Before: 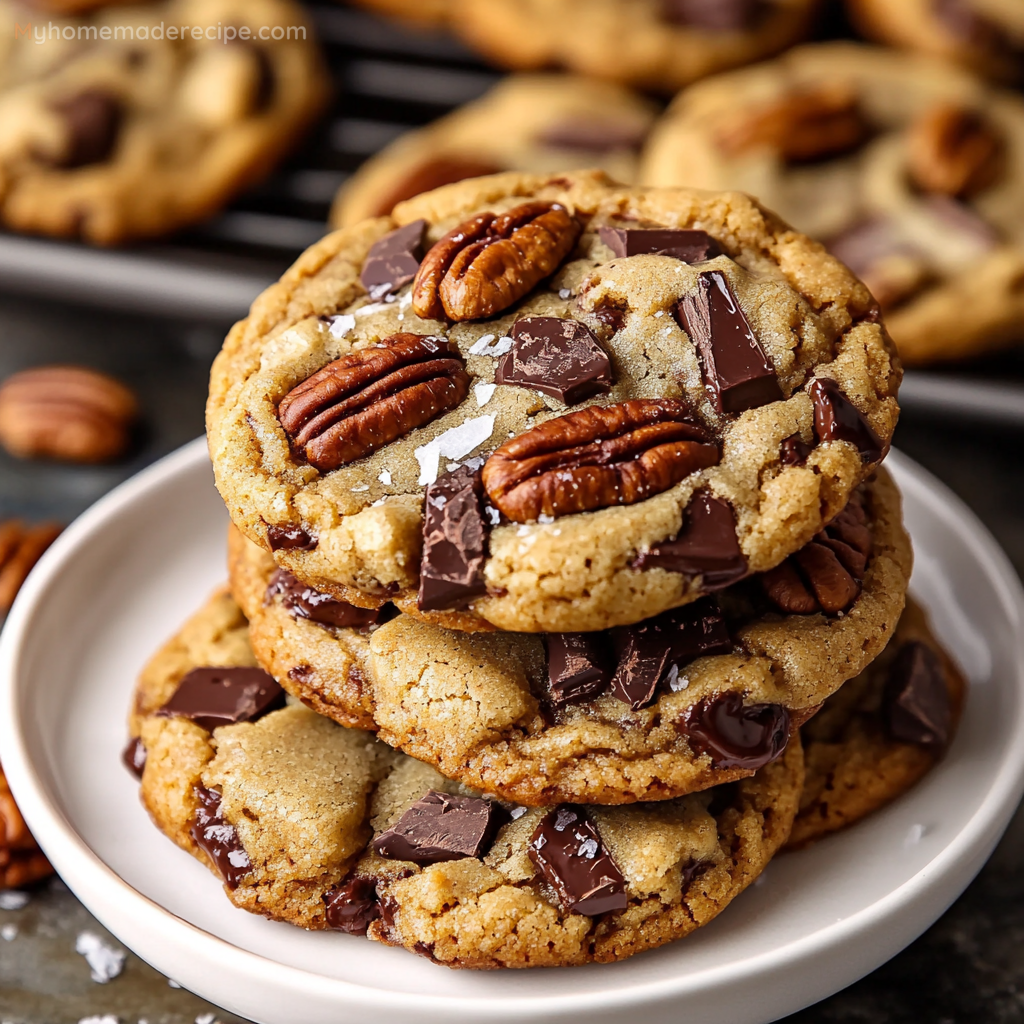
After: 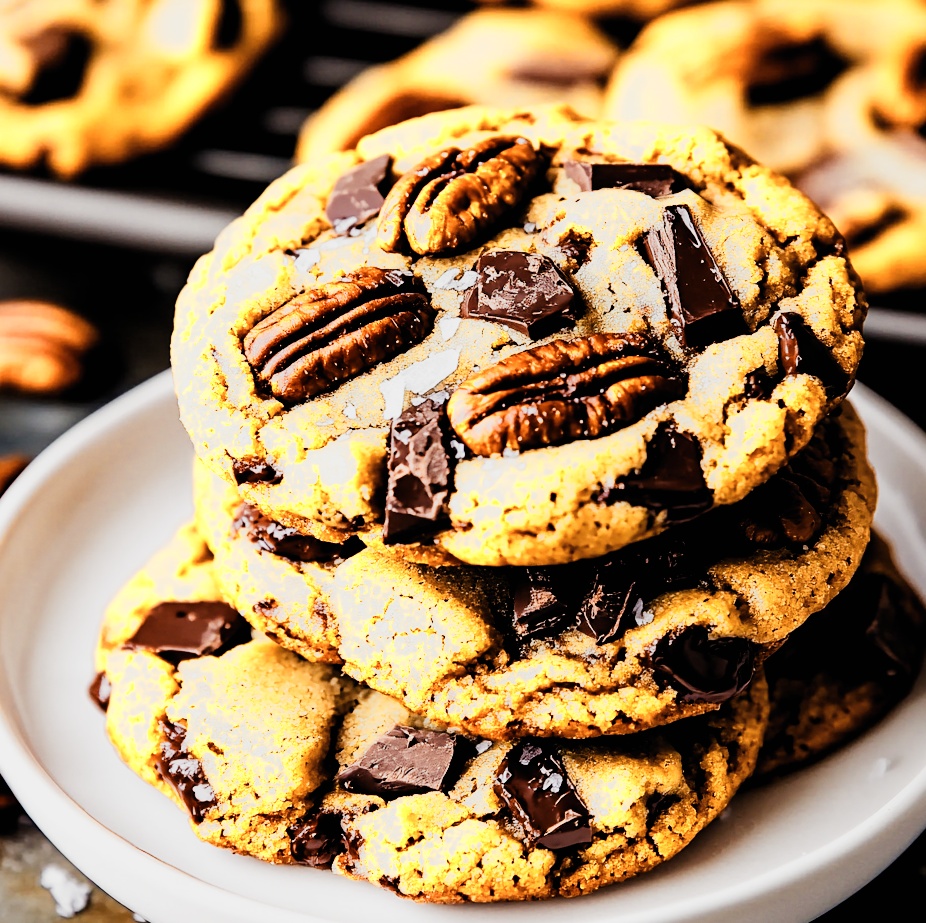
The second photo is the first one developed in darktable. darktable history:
tone equalizer: -8 EV -0.783 EV, -7 EV -0.739 EV, -6 EV -0.569 EV, -5 EV -0.405 EV, -3 EV 0.379 EV, -2 EV 0.6 EV, -1 EV 0.696 EV, +0 EV 0.742 EV, mask exposure compensation -0.5 EV
crop: left 3.431%, top 6.456%, right 6.105%, bottom 3.328%
filmic rgb: black relative exposure -5.11 EV, white relative exposure 3.99 EV, hardness 2.89, contrast 1.298, highlights saturation mix -9.37%, preserve chrominance no, color science v5 (2021), contrast in shadows safe, contrast in highlights safe
color balance rgb: linear chroma grading › global chroma 15.116%, perceptual saturation grading › global saturation 11.964%, global vibrance 20%
color zones: curves: ch0 [(0.018, 0.548) (0.224, 0.64) (0.425, 0.447) (0.675, 0.575) (0.732, 0.579)]; ch1 [(0.066, 0.487) (0.25, 0.5) (0.404, 0.43) (0.75, 0.421) (0.956, 0.421)]; ch2 [(0.044, 0.561) (0.215, 0.465) (0.399, 0.544) (0.465, 0.548) (0.614, 0.447) (0.724, 0.43) (0.882, 0.623) (0.956, 0.632)]
